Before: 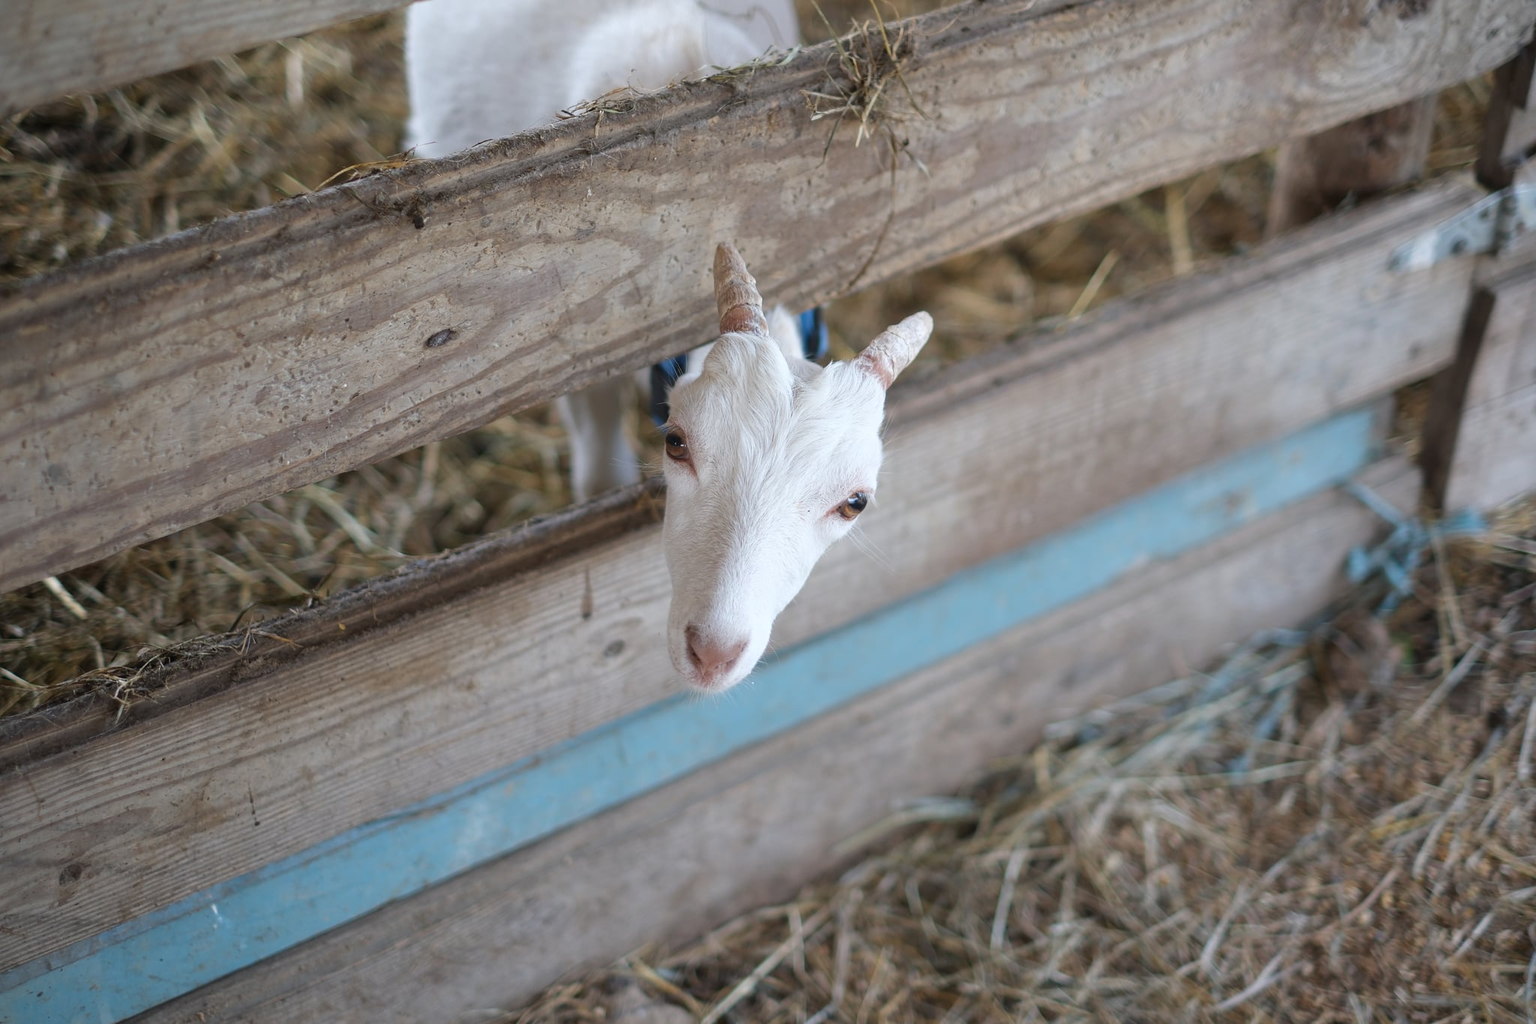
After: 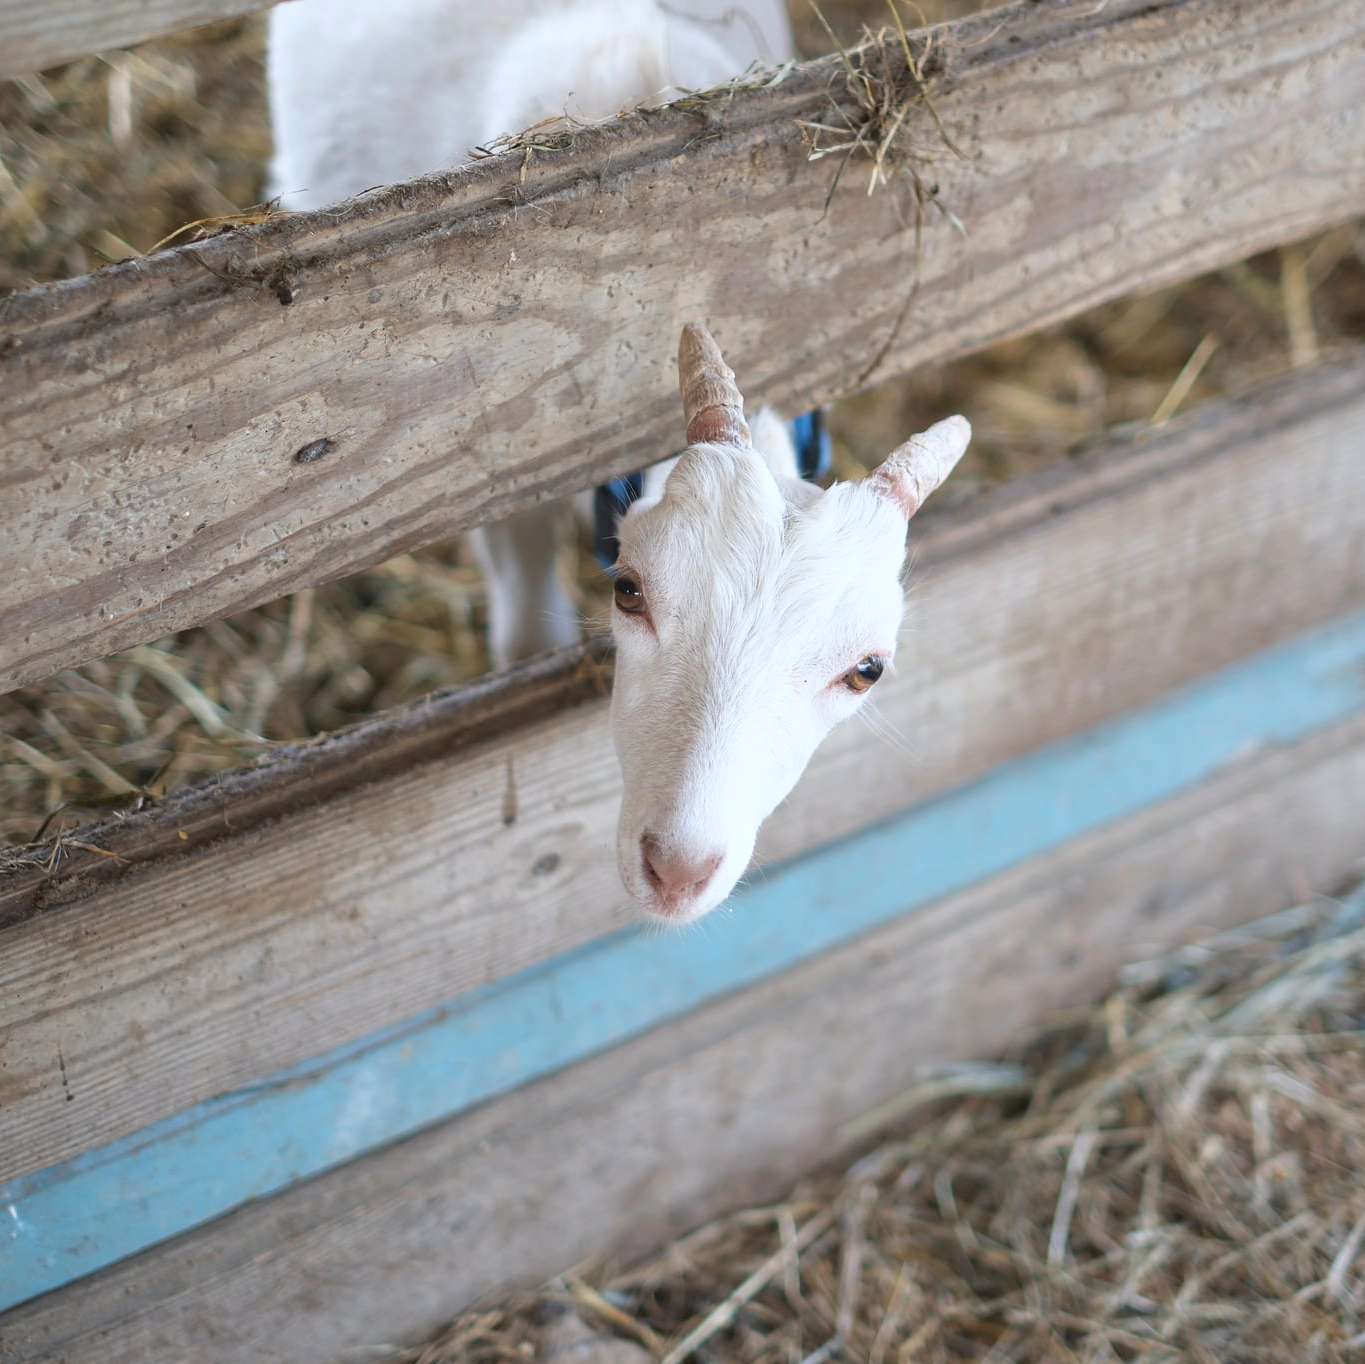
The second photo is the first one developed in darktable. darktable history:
base curve: curves: ch0 [(0, 0) (0.666, 0.806) (1, 1)]
crop and rotate: left 13.342%, right 19.991%
